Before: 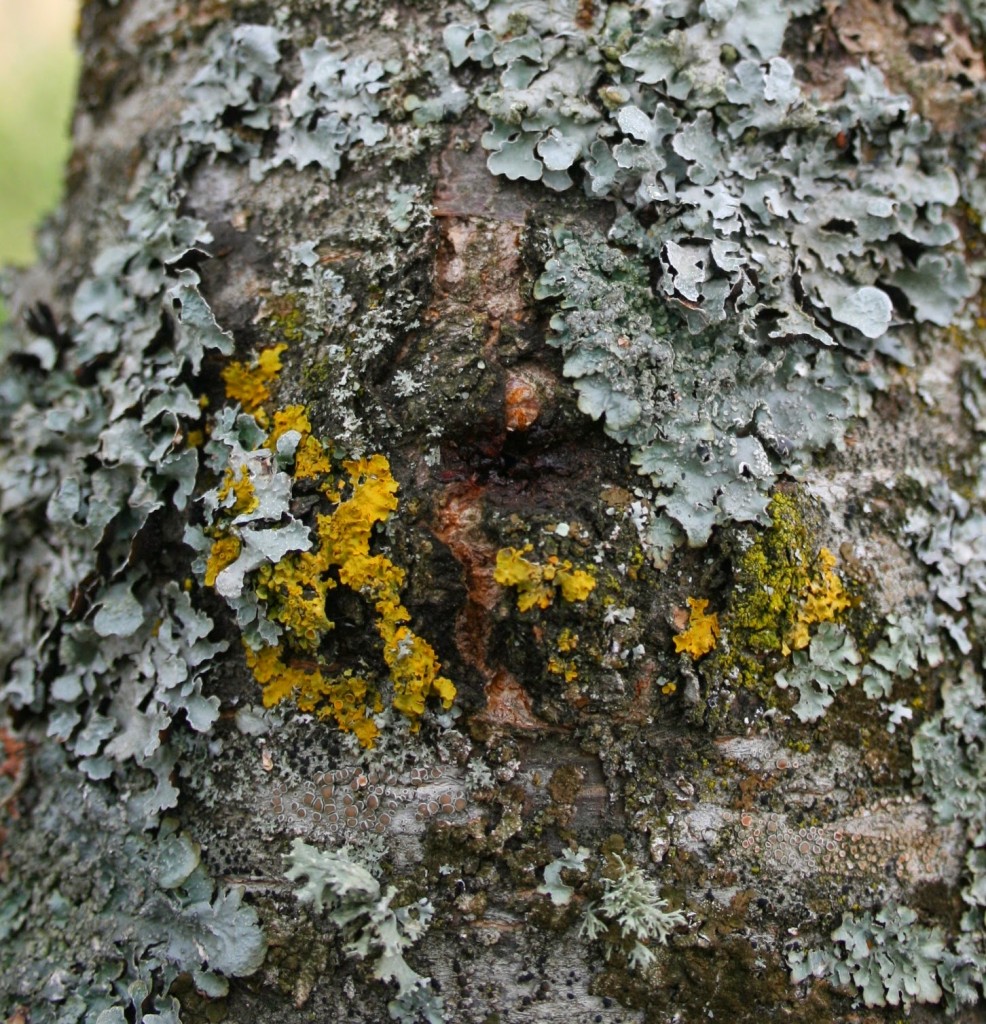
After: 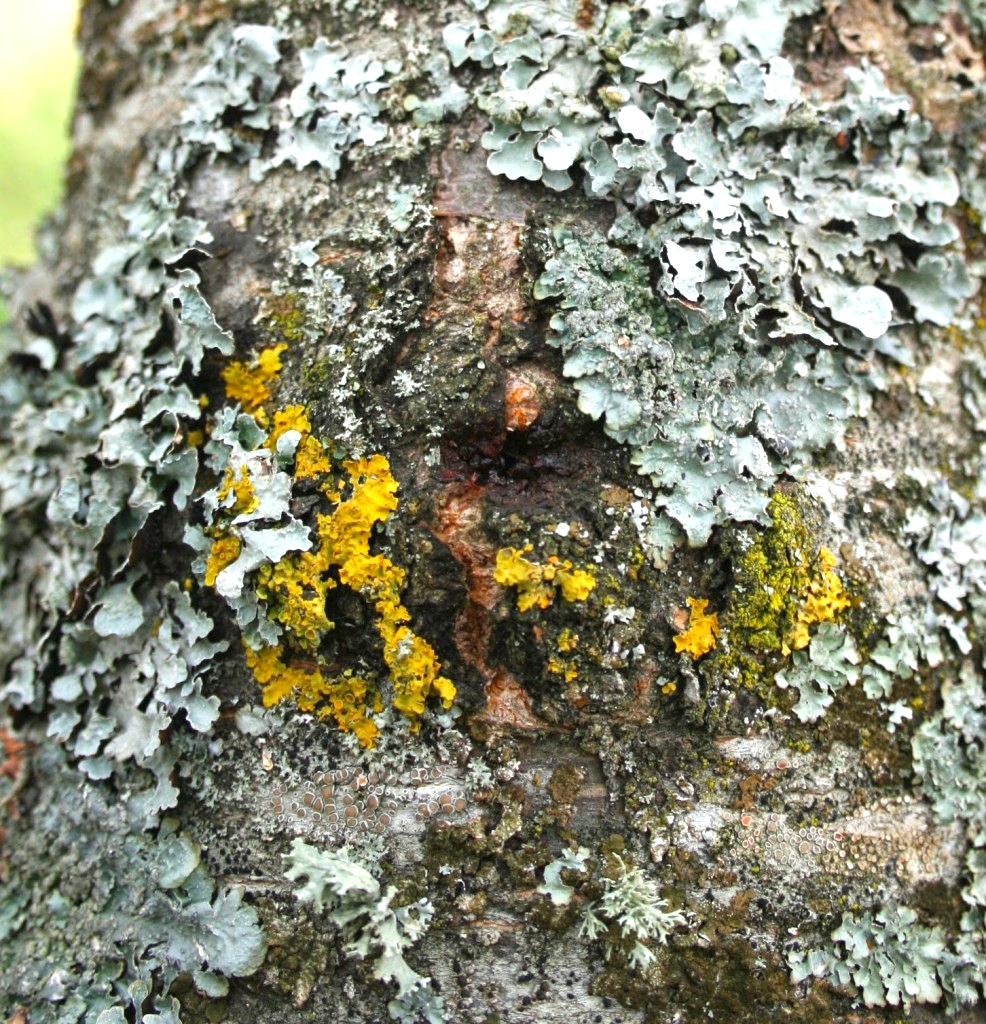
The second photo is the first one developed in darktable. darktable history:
color correction: highlights a* -2.5, highlights b* 2.43
exposure: black level correction 0, exposure 0.873 EV, compensate highlight preservation false
levels: black 0.036%
